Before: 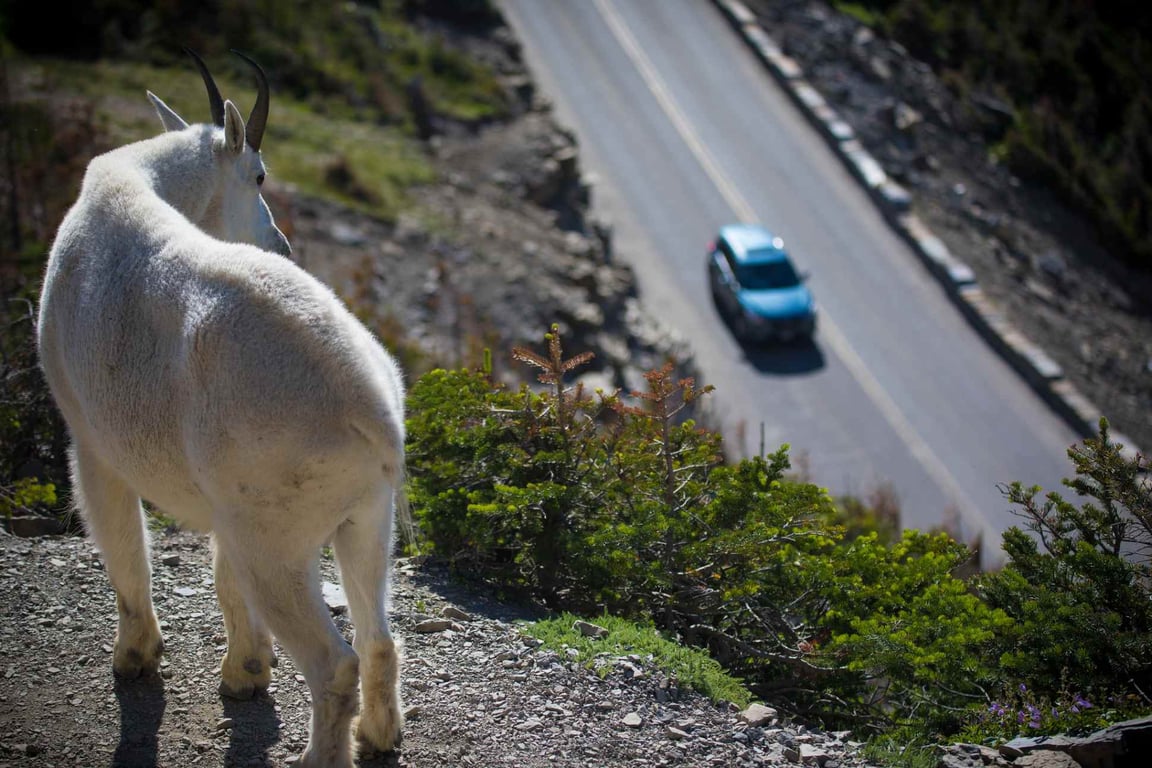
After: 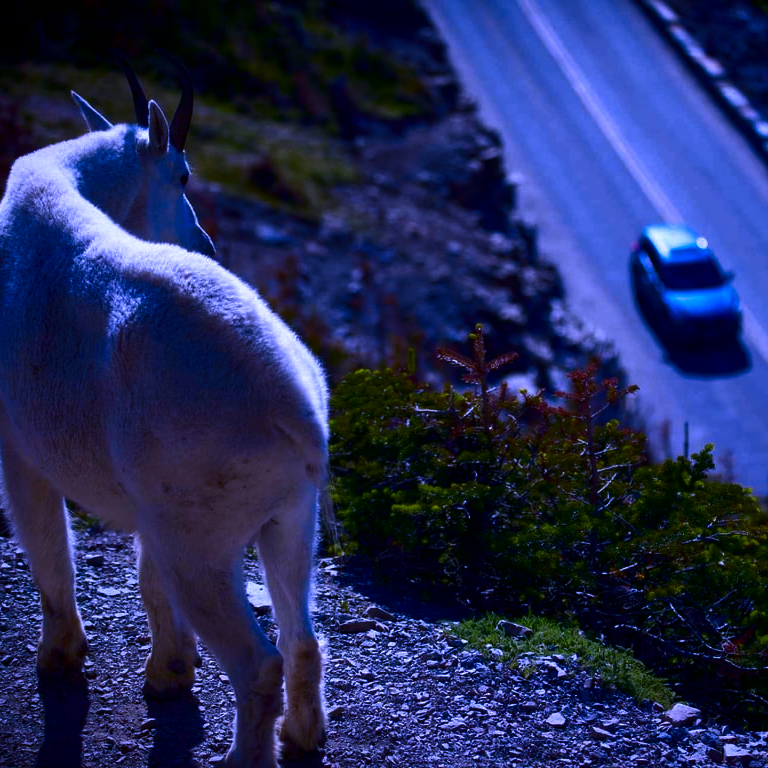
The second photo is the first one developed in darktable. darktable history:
crop and rotate: left 6.617%, right 26.717%
contrast brightness saturation: contrast 0.09, brightness -0.59, saturation 0.17
white balance: red 0.98, blue 1.61
